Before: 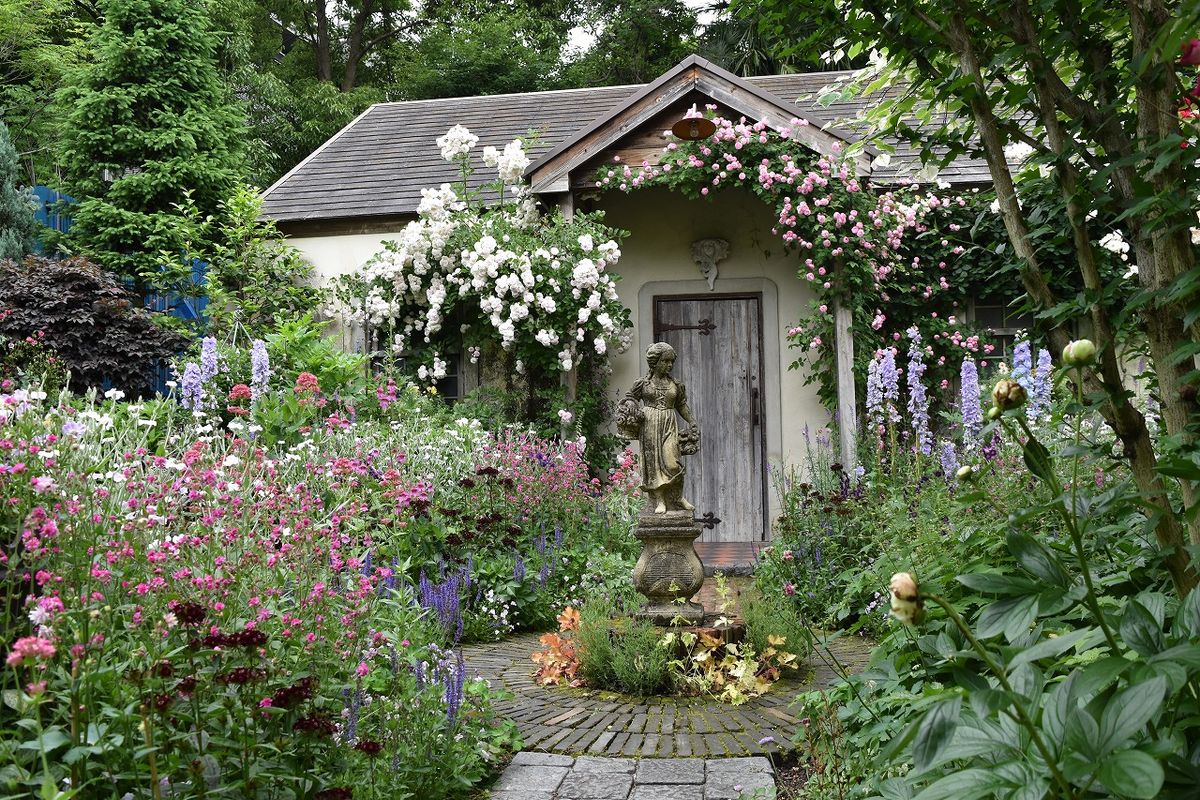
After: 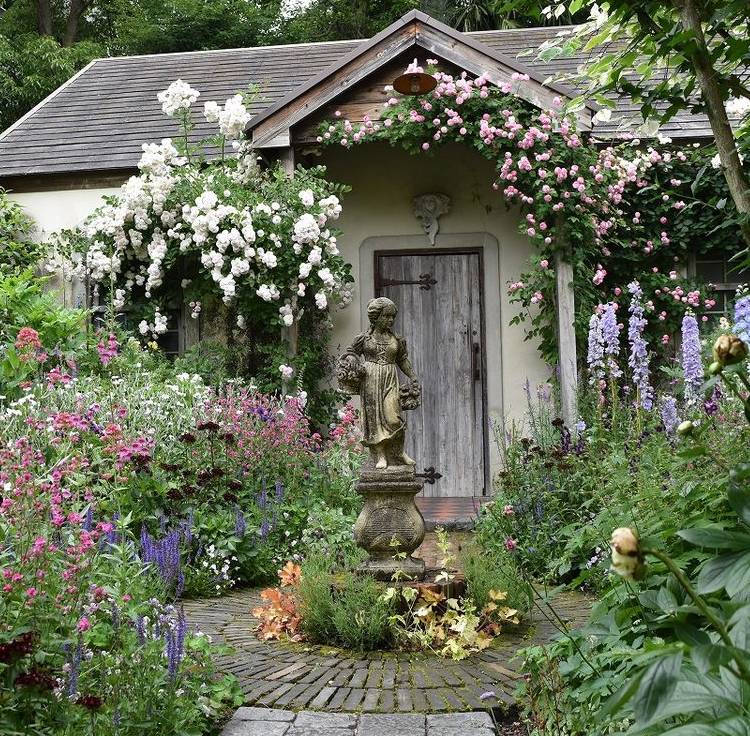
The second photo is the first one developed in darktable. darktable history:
crop and rotate: left 23.268%, top 5.64%, right 14.223%, bottom 2.304%
